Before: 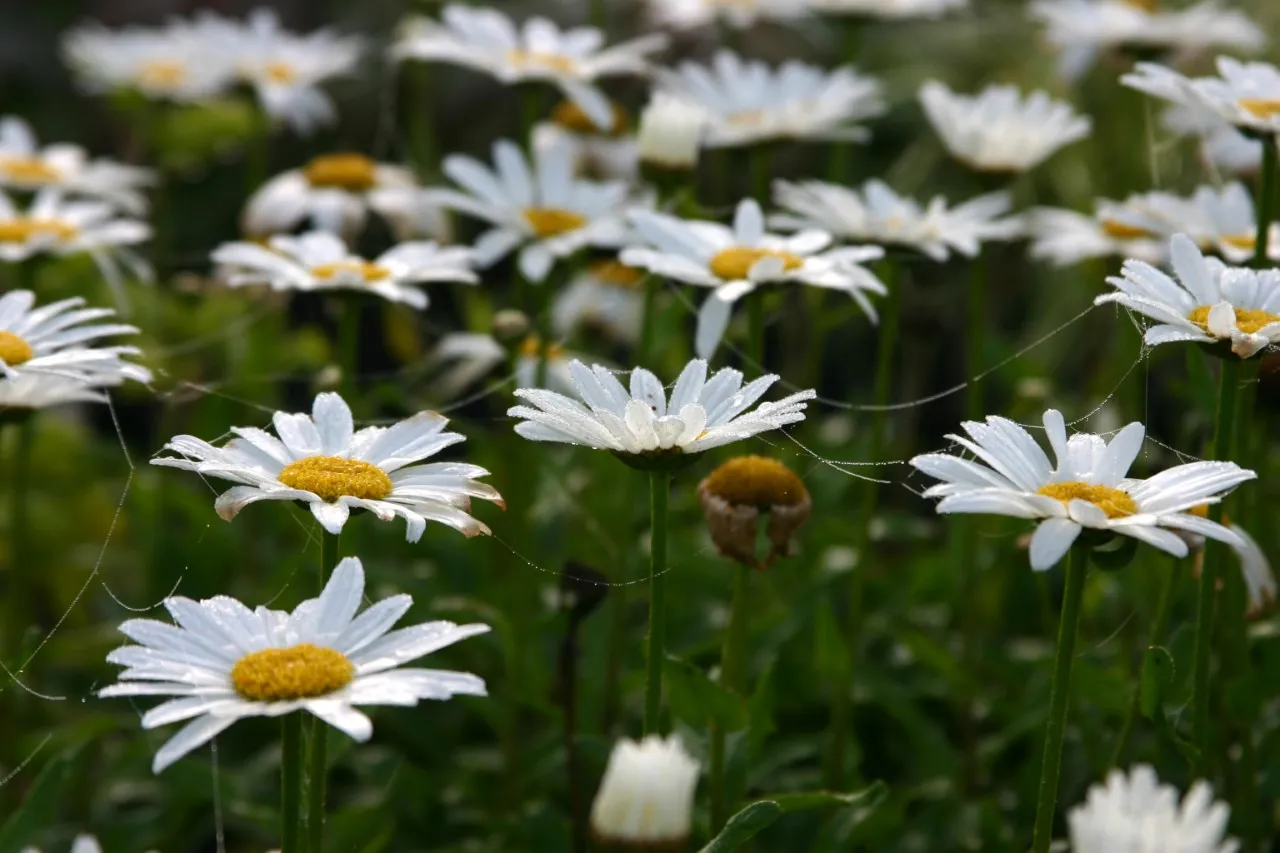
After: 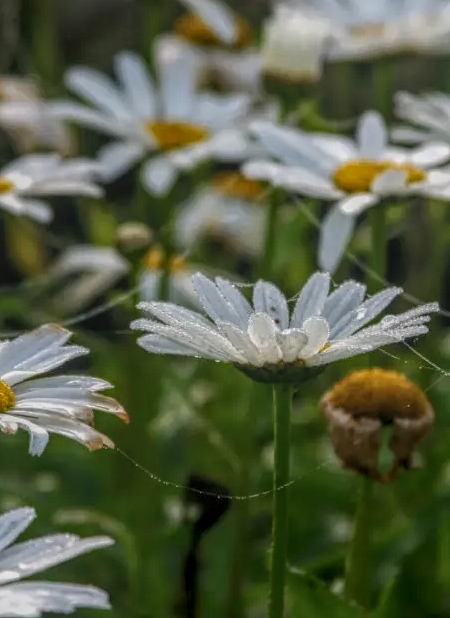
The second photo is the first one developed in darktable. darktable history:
crop and rotate: left 29.476%, top 10.214%, right 35.32%, bottom 17.333%
local contrast: highlights 20%, shadows 30%, detail 200%, midtone range 0.2
